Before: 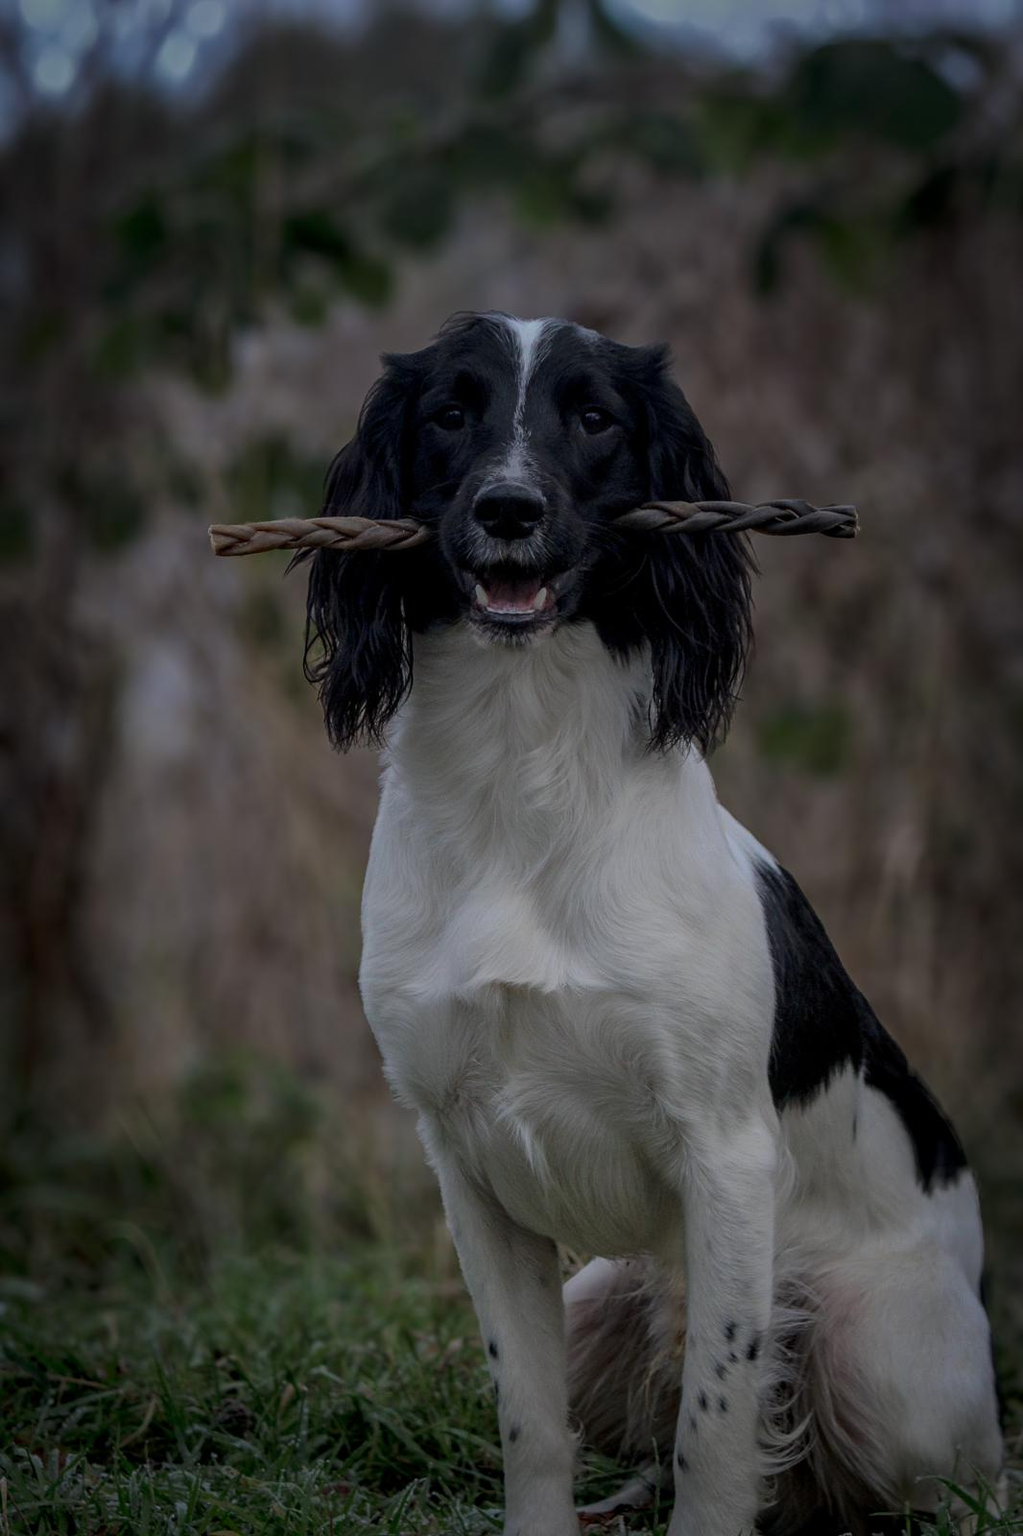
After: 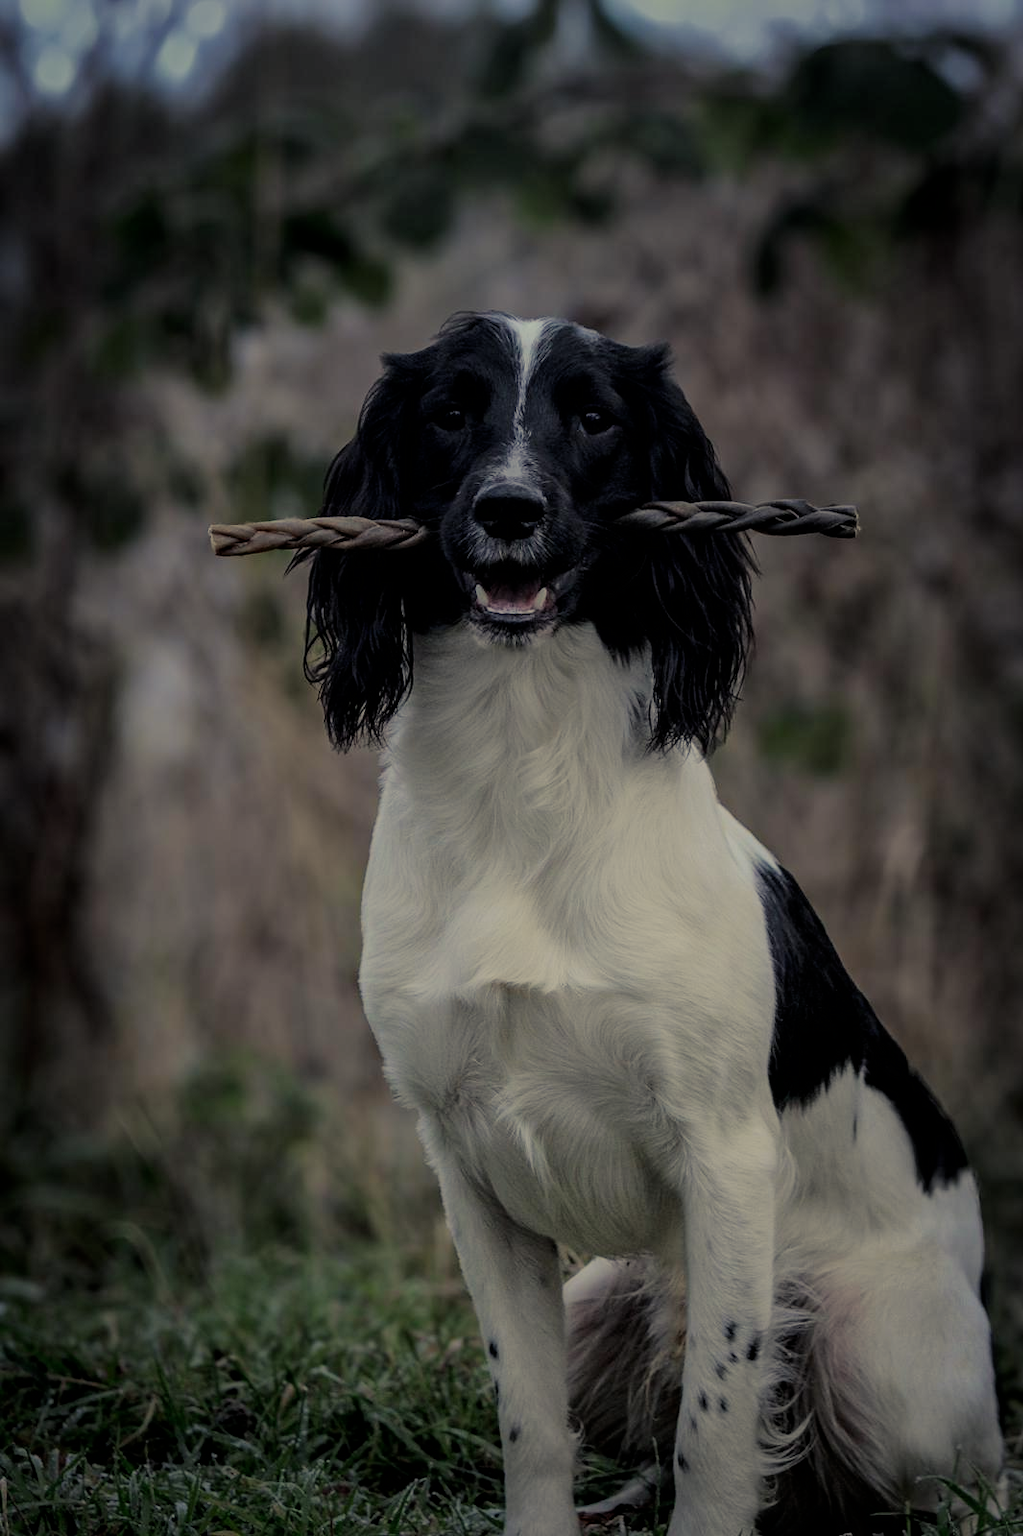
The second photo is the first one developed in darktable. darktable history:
exposure: black level correction 0.001, exposure 0.5 EV, compensate exposure bias true, compensate highlight preservation false
vibrance: vibrance 75%
color balance rgb: shadows lift › chroma 2%, shadows lift › hue 263°, highlights gain › chroma 8%, highlights gain › hue 84°, linear chroma grading › global chroma -15%, saturation formula JzAzBz (2021)
filmic rgb: black relative exposure -7.65 EV, white relative exposure 4.56 EV, hardness 3.61
